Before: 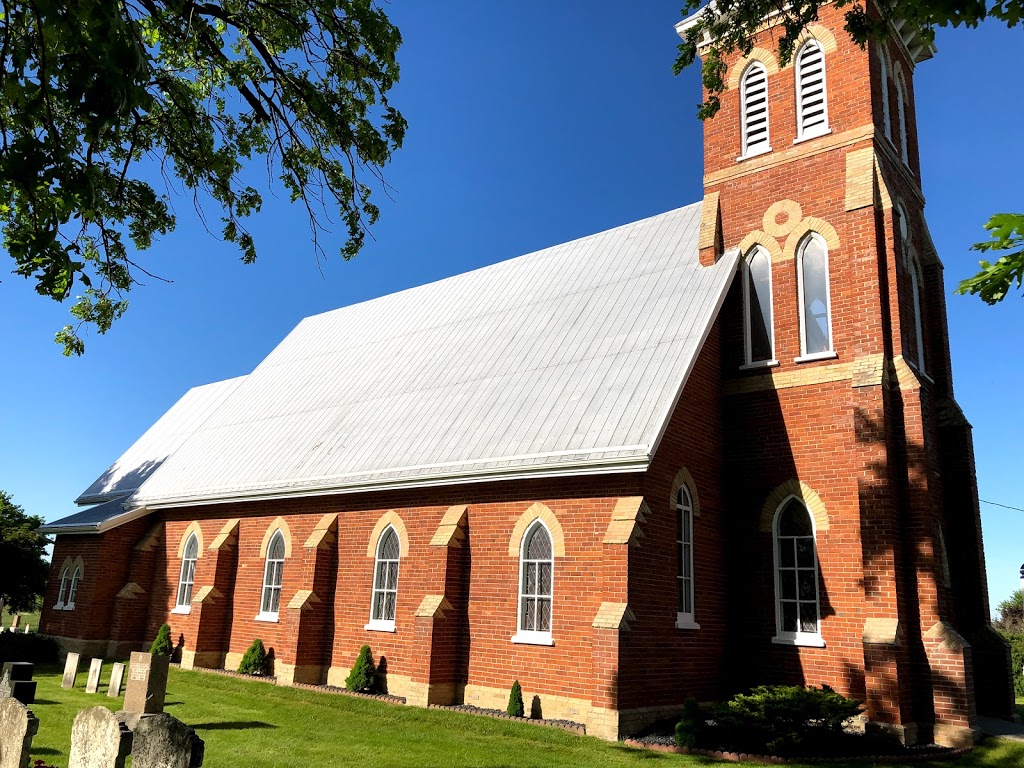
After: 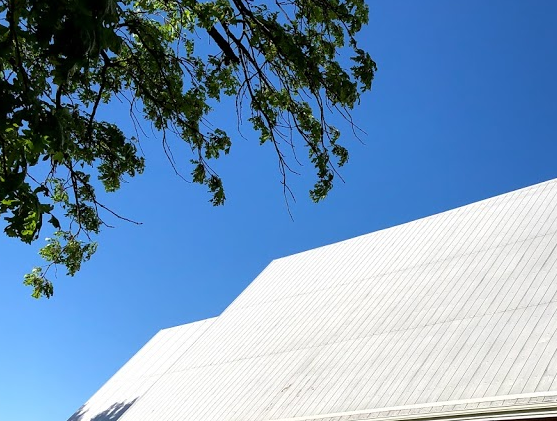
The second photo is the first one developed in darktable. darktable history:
crop and rotate: left 3.033%, top 7.636%, right 42.529%, bottom 37.495%
